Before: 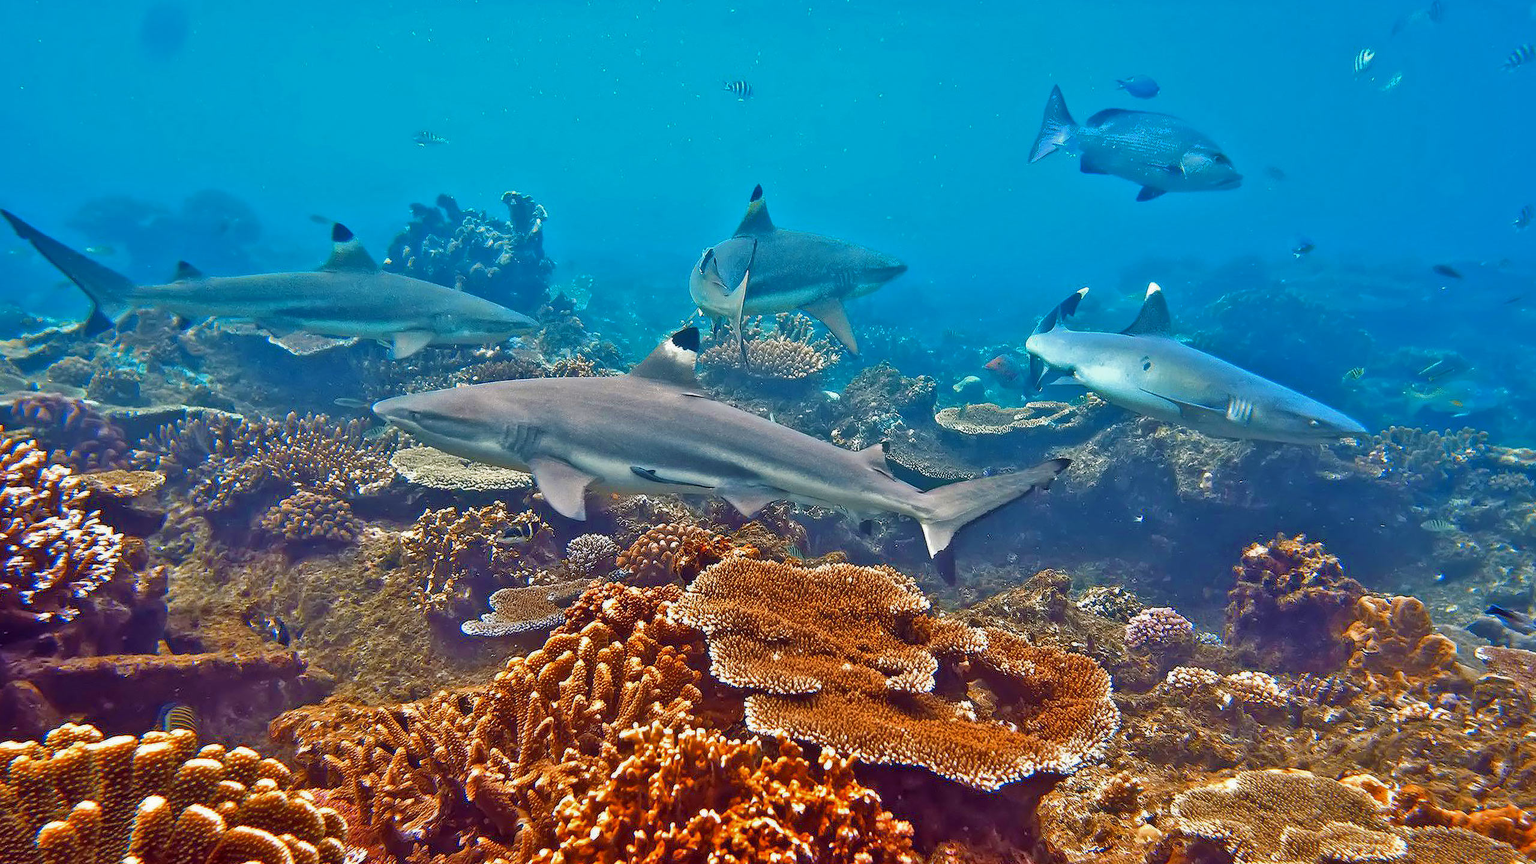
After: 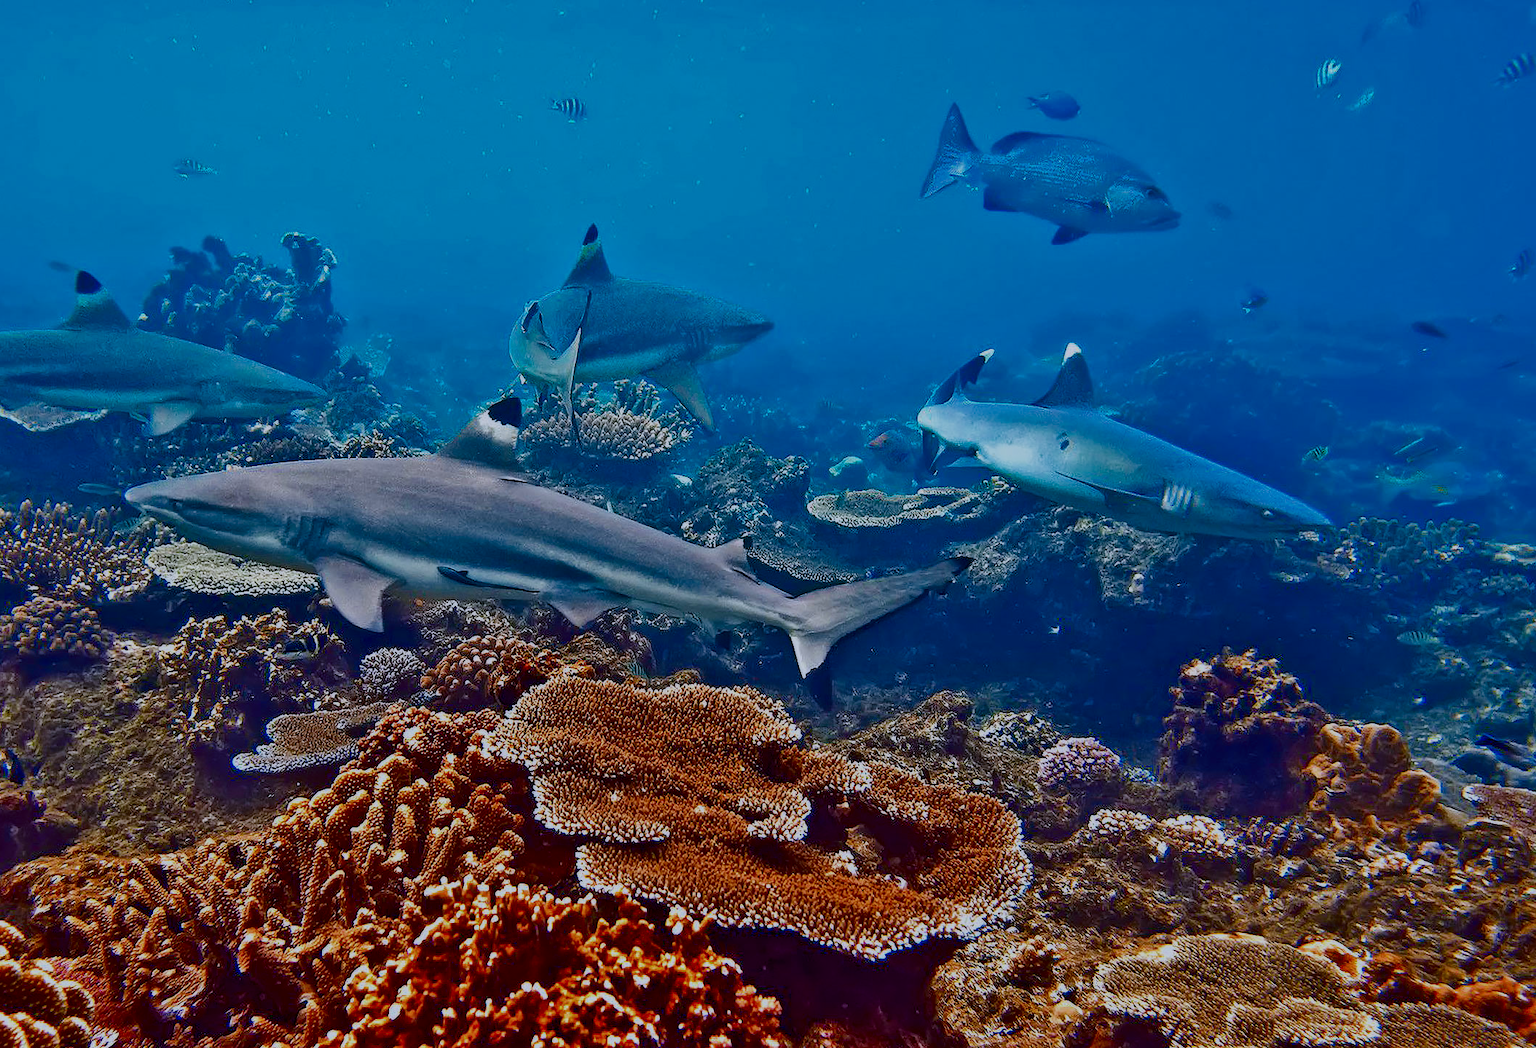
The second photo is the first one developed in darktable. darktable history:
filmic rgb: black relative exposure -6.98 EV, white relative exposure 5.63 EV, hardness 2.86
contrast brightness saturation: contrast 0.19, brightness -0.24, saturation 0.11
color calibration: illuminant as shot in camera, x 0.37, y 0.382, temperature 4313.32 K
crop: left 17.582%, bottom 0.031%
